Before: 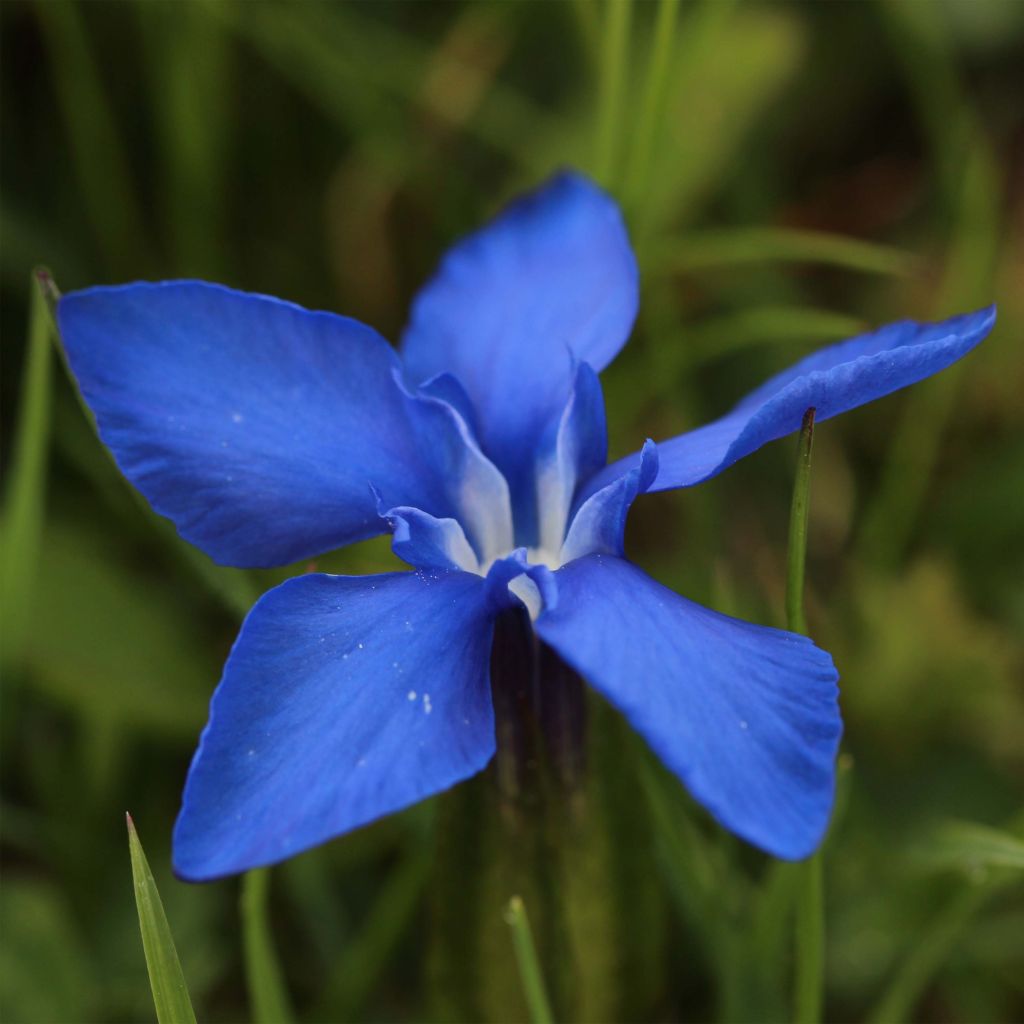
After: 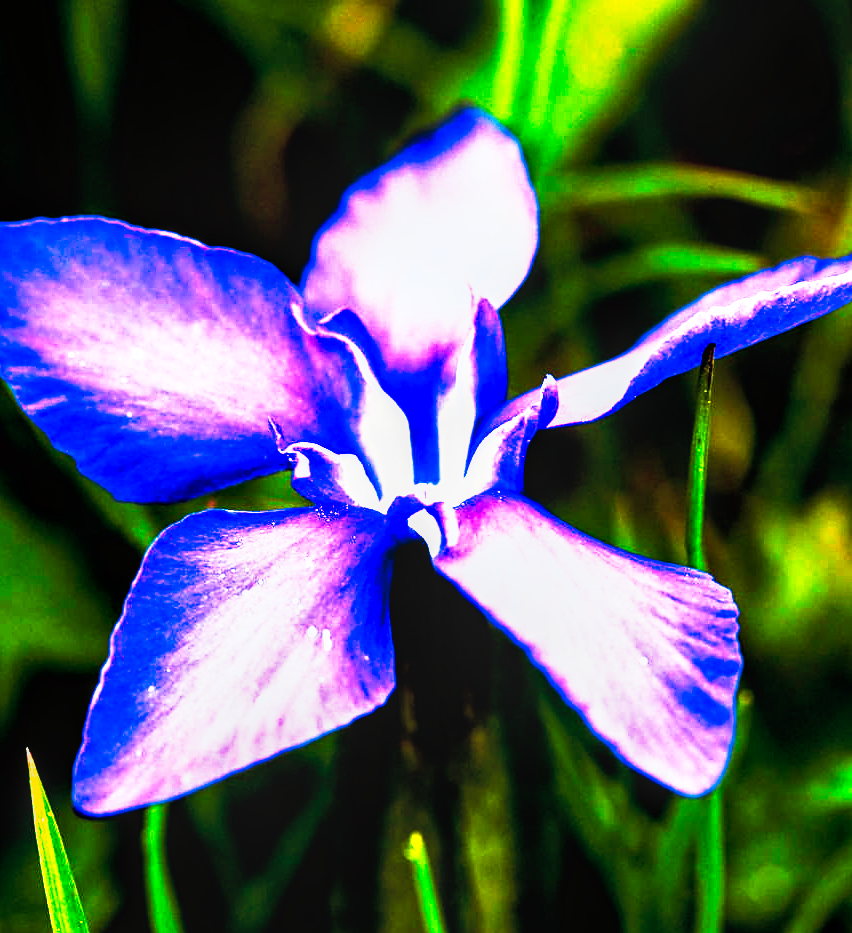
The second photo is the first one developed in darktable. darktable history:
exposure: compensate exposure bias true, compensate highlight preservation false
local contrast: on, module defaults
crop: left 9.797%, top 6.29%, right 6.931%, bottom 2.584%
contrast brightness saturation: brightness 0.151
sharpen: on, module defaults
shadows and highlights: radius 172.46, shadows 27.1, white point adjustment 3.28, highlights -67.96, soften with gaussian
tone curve: curves: ch0 [(0, 0) (0.003, 0.001) (0.011, 0.003) (0.025, 0.003) (0.044, 0.003) (0.069, 0.003) (0.1, 0.006) (0.136, 0.007) (0.177, 0.009) (0.224, 0.007) (0.277, 0.026) (0.335, 0.126) (0.399, 0.254) (0.468, 0.493) (0.543, 0.892) (0.623, 0.984) (0.709, 0.979) (0.801, 0.979) (0.898, 0.982) (1, 1)], preserve colors none
